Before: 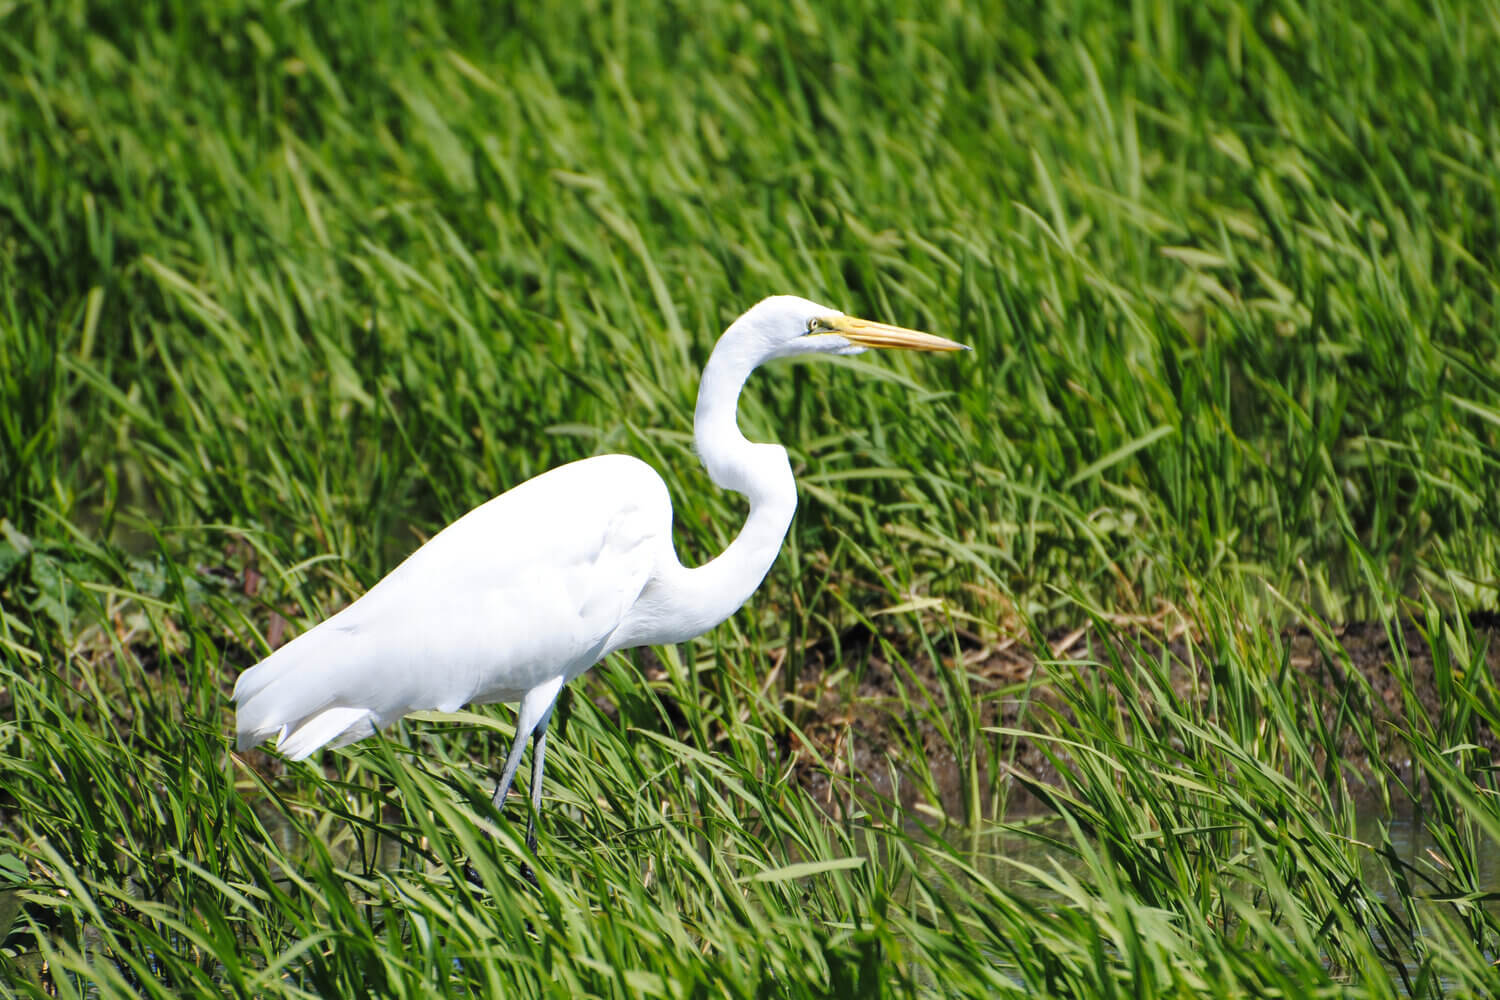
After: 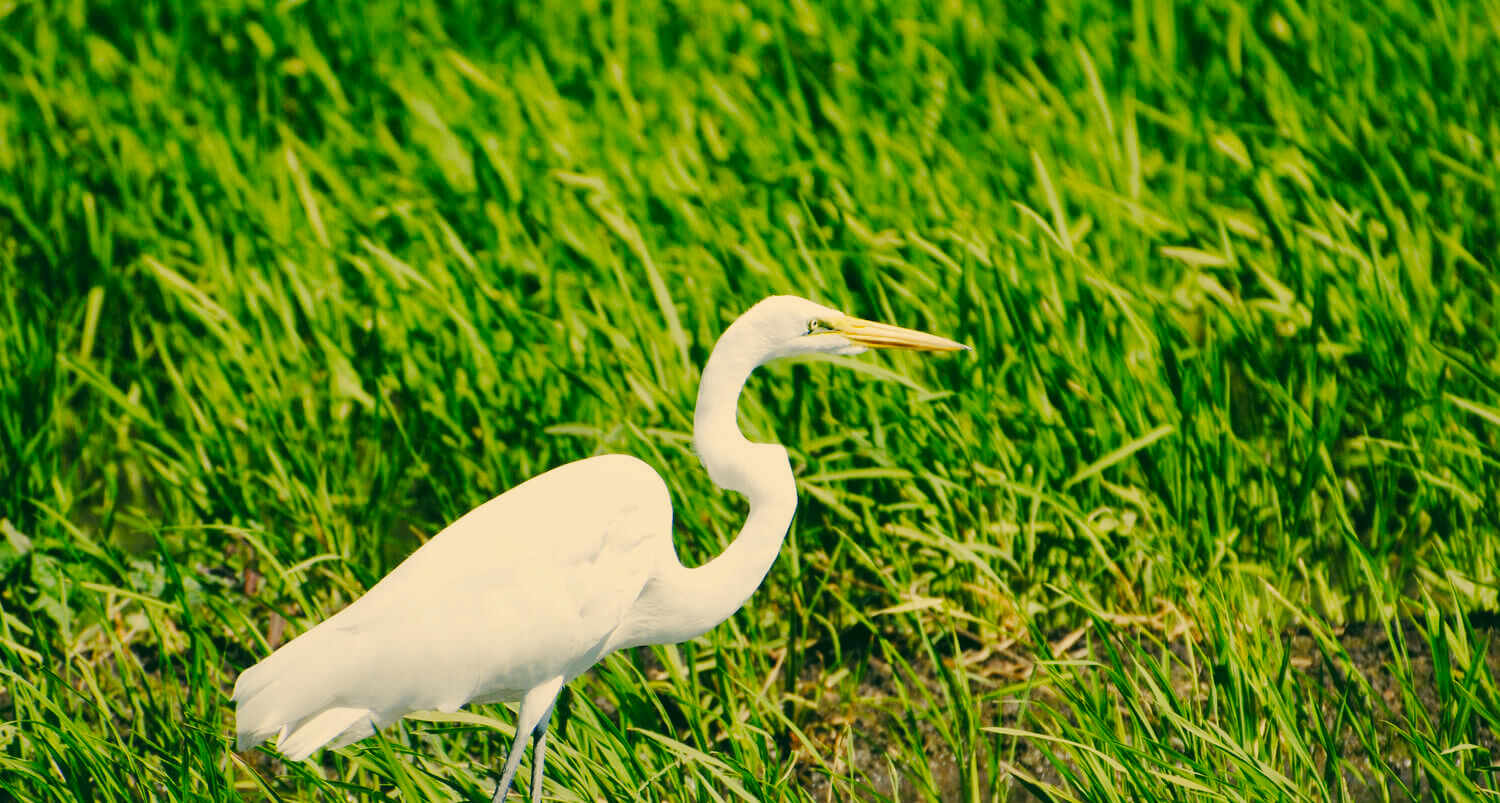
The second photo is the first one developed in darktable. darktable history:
crop: bottom 19.624%
tone curve: curves: ch0 [(0, 0.03) (0.113, 0.087) (0.207, 0.184) (0.515, 0.612) (0.712, 0.793) (1, 0.946)]; ch1 [(0, 0) (0.172, 0.123) (0.317, 0.279) (0.407, 0.401) (0.476, 0.482) (0.505, 0.499) (0.534, 0.534) (0.632, 0.645) (0.726, 0.745) (1, 1)]; ch2 [(0, 0) (0.411, 0.424) (0.505, 0.505) (0.521, 0.524) (0.541, 0.569) (0.65, 0.699) (1, 1)], preserve colors none
color correction: highlights a* 5.01, highlights b* 24.92, shadows a* -16.17, shadows b* 3.87
shadows and highlights: on, module defaults
